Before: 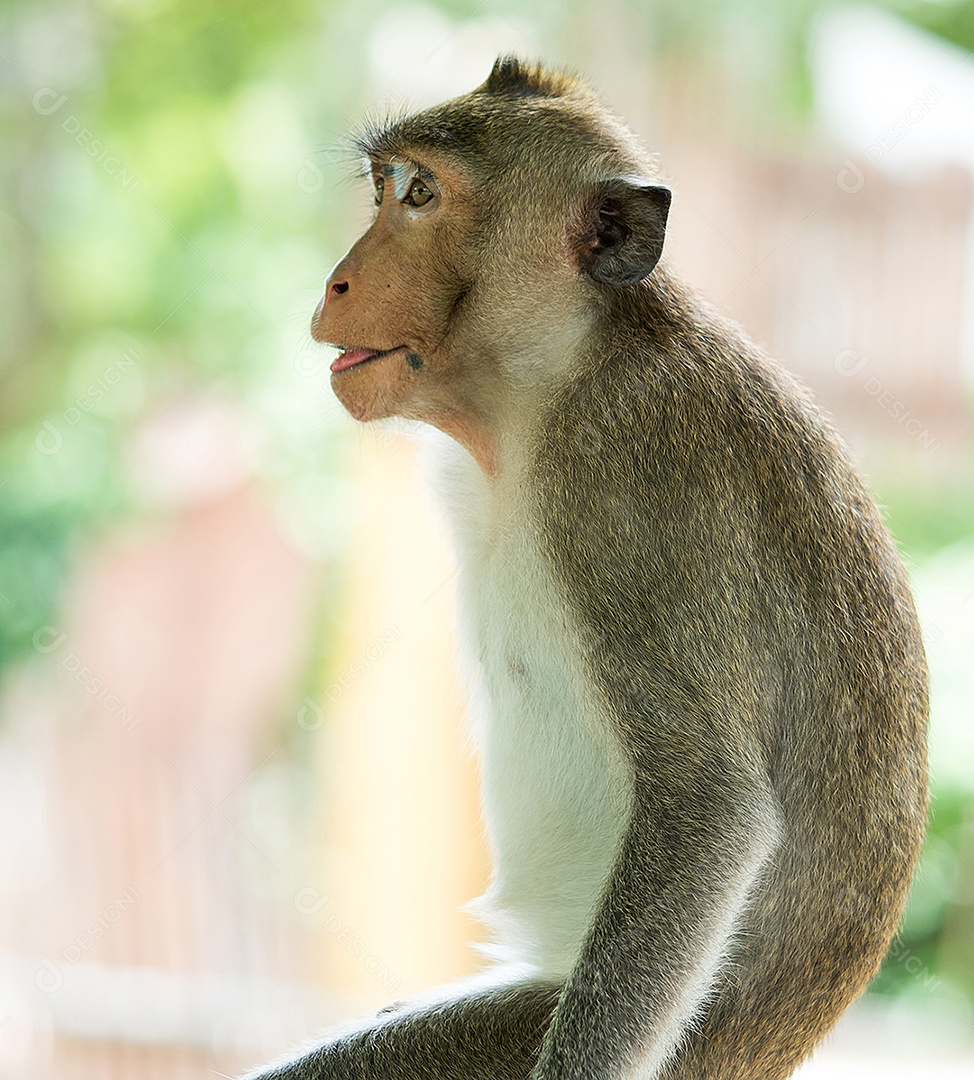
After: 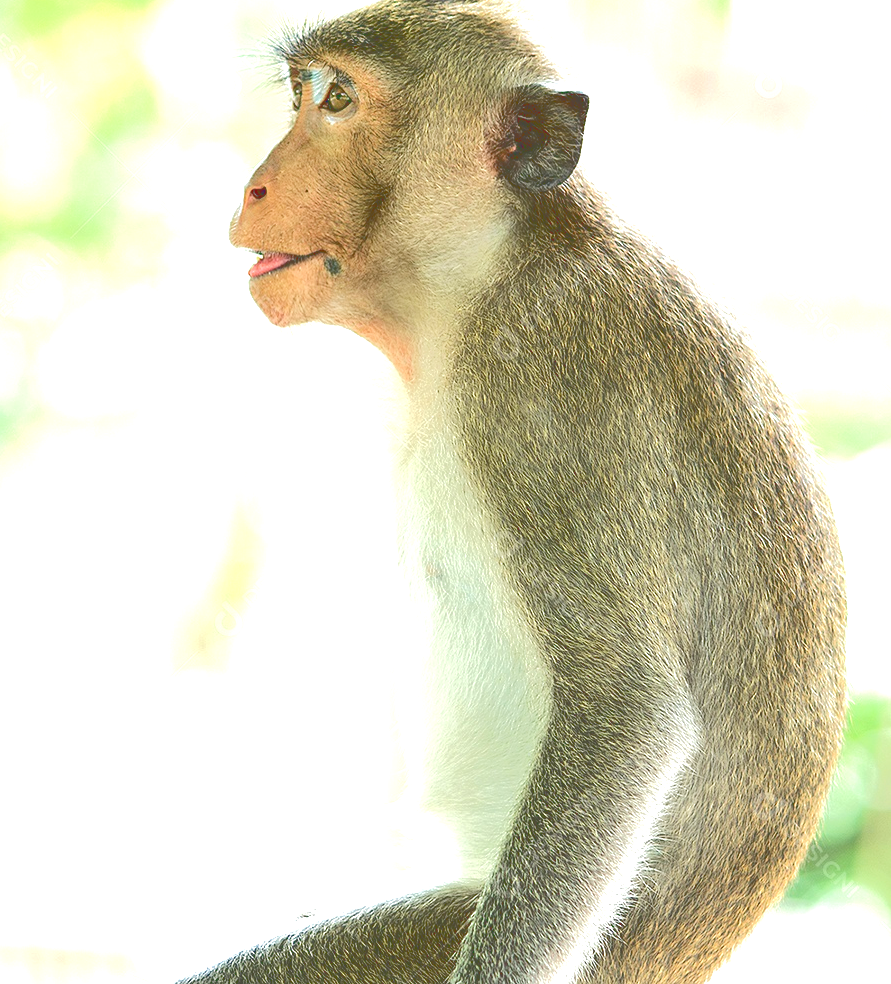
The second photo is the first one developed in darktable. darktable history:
exposure: black level correction 0, exposure 0.953 EV, compensate exposure bias true, compensate highlight preservation false
tone curve: curves: ch0 [(0, 0) (0.003, 0.272) (0.011, 0.275) (0.025, 0.275) (0.044, 0.278) (0.069, 0.282) (0.1, 0.284) (0.136, 0.287) (0.177, 0.294) (0.224, 0.314) (0.277, 0.347) (0.335, 0.403) (0.399, 0.473) (0.468, 0.552) (0.543, 0.622) (0.623, 0.69) (0.709, 0.756) (0.801, 0.818) (0.898, 0.865) (1, 1)]
crop and rotate: left 8.432%, top 8.817%
